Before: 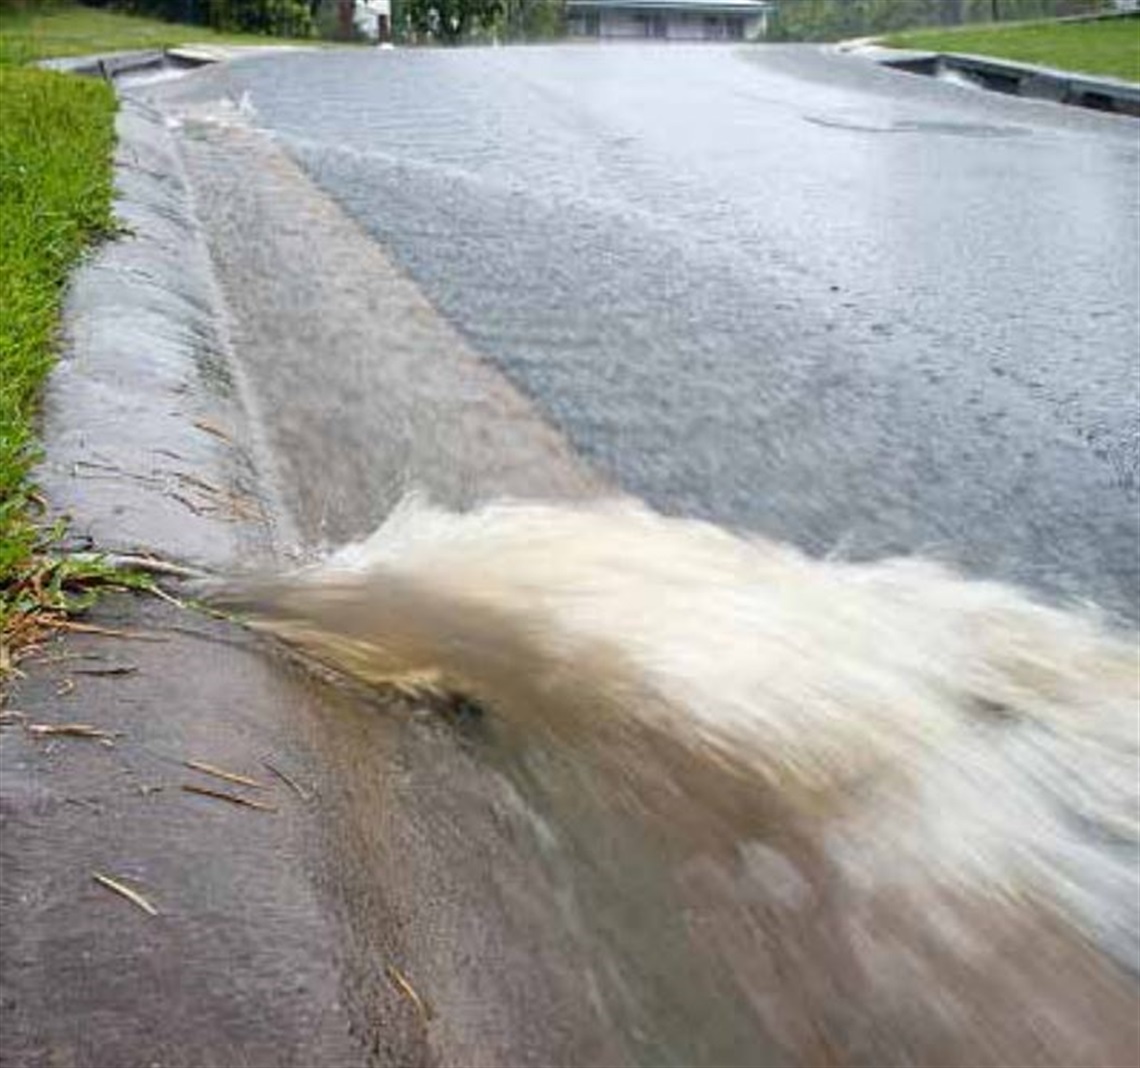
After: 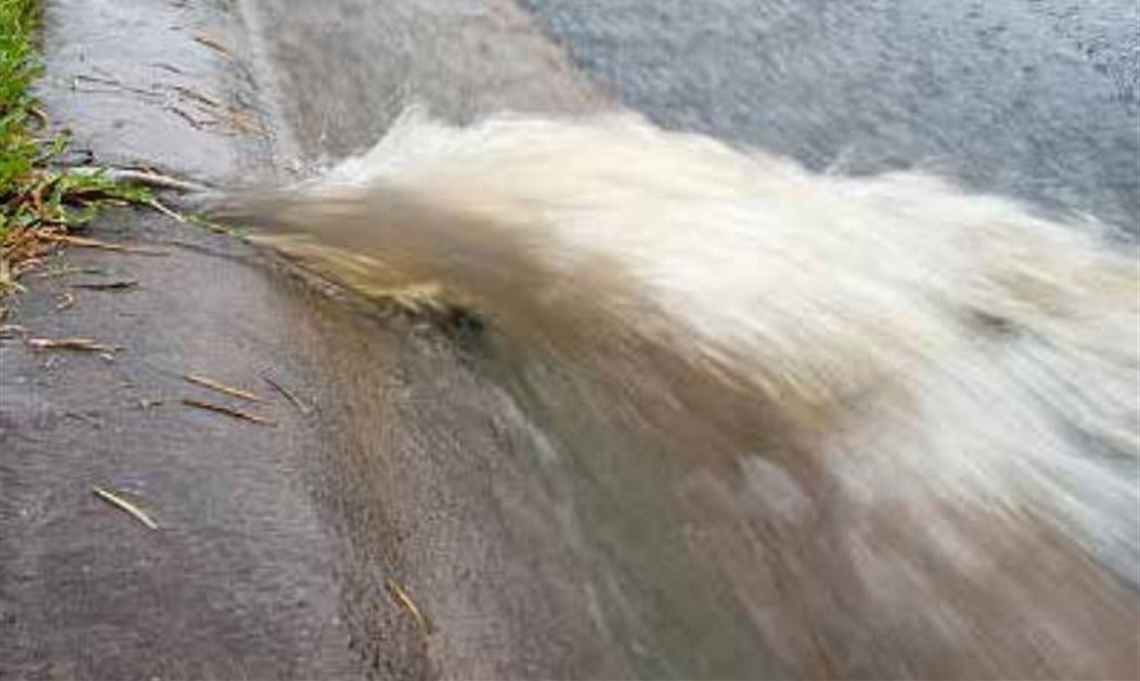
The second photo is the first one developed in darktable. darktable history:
crop and rotate: top 36.22%
